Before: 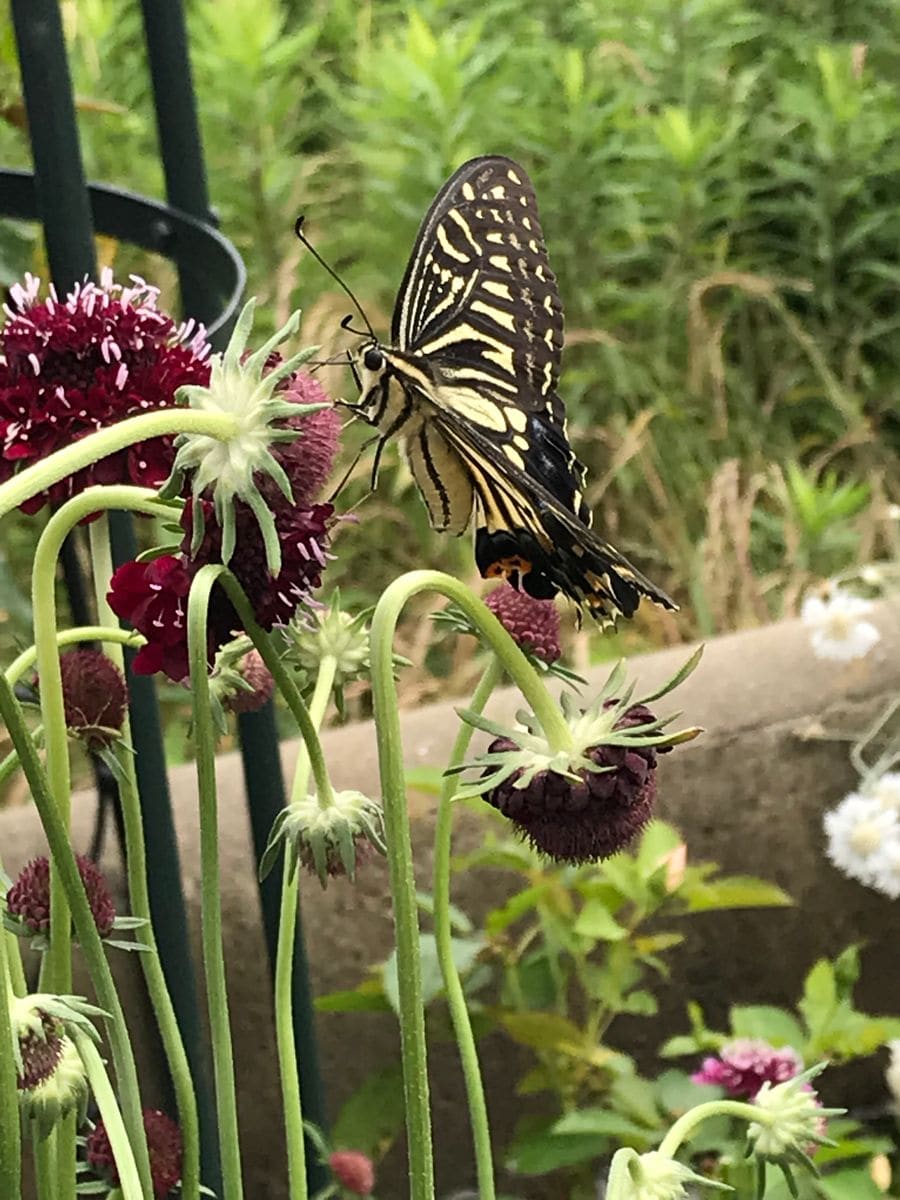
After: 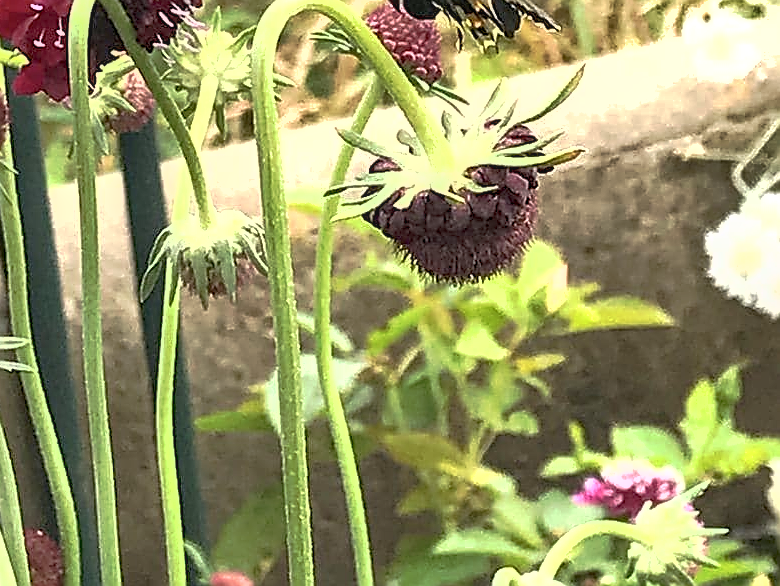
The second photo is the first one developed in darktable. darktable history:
sharpen: radius 1.373, amount 1.249, threshold 0.666
crop and rotate: left 13.244%, top 48.393%, bottom 2.732%
exposure: exposure 1 EV, compensate highlight preservation false
shadows and highlights: low approximation 0.01, soften with gaussian
local contrast: on, module defaults
tone curve: curves: ch0 [(0, 0) (0.003, 0.005) (0.011, 0.016) (0.025, 0.036) (0.044, 0.071) (0.069, 0.112) (0.1, 0.149) (0.136, 0.187) (0.177, 0.228) (0.224, 0.272) (0.277, 0.32) (0.335, 0.374) (0.399, 0.429) (0.468, 0.479) (0.543, 0.538) (0.623, 0.609) (0.709, 0.697) (0.801, 0.789) (0.898, 0.876) (1, 1)], preserve colors none
